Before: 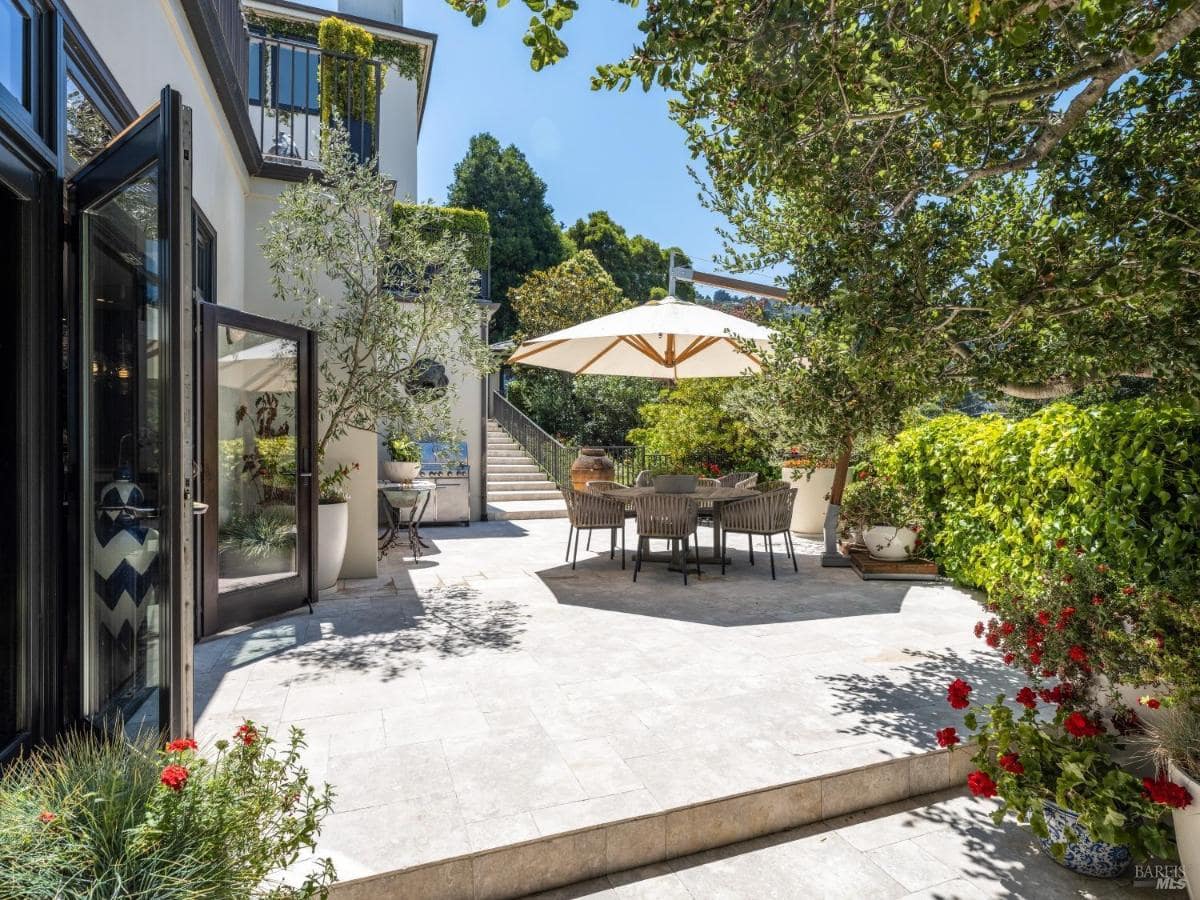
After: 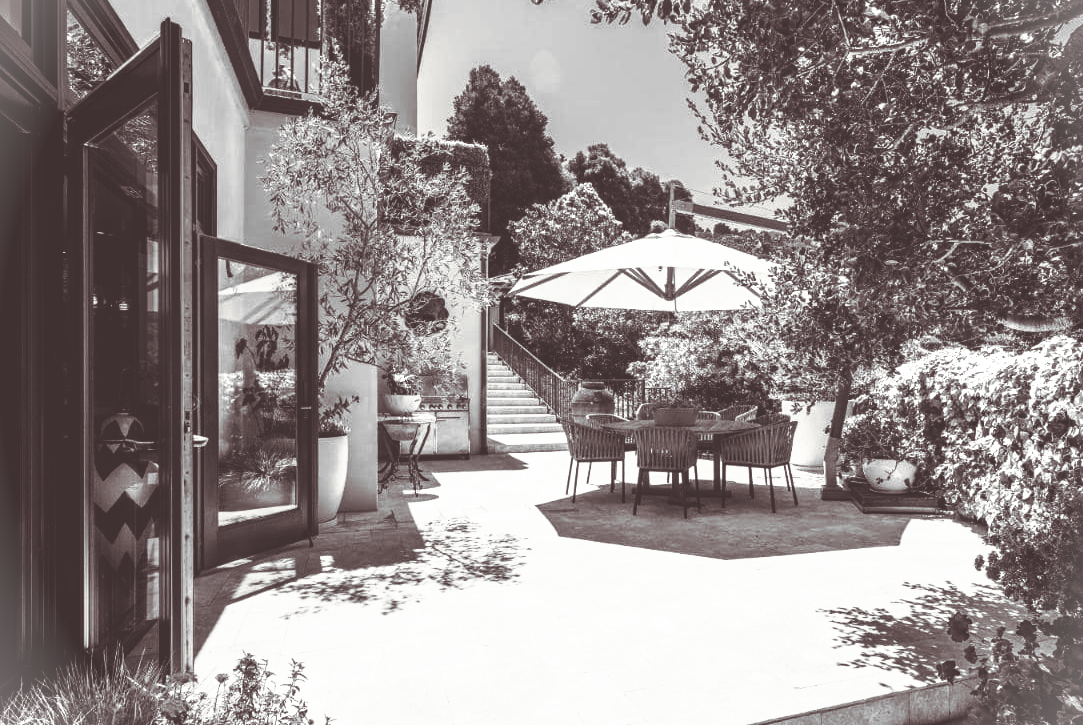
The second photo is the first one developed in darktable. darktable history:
split-toning: shadows › saturation 0.24, highlights › hue 54°, highlights › saturation 0.24
crop: top 7.49%, right 9.717%, bottom 11.943%
vignetting: fall-off start 100%, brightness 0.3, saturation 0
base curve: curves: ch0 [(0, 0.036) (0.007, 0.037) (0.604, 0.887) (1, 1)], preserve colors none
color zones: curves: ch0 [(0.002, 0.593) (0.143, 0.417) (0.285, 0.541) (0.455, 0.289) (0.608, 0.327) (0.727, 0.283) (0.869, 0.571) (1, 0.603)]; ch1 [(0, 0) (0.143, 0) (0.286, 0) (0.429, 0) (0.571, 0) (0.714, 0) (0.857, 0)]
